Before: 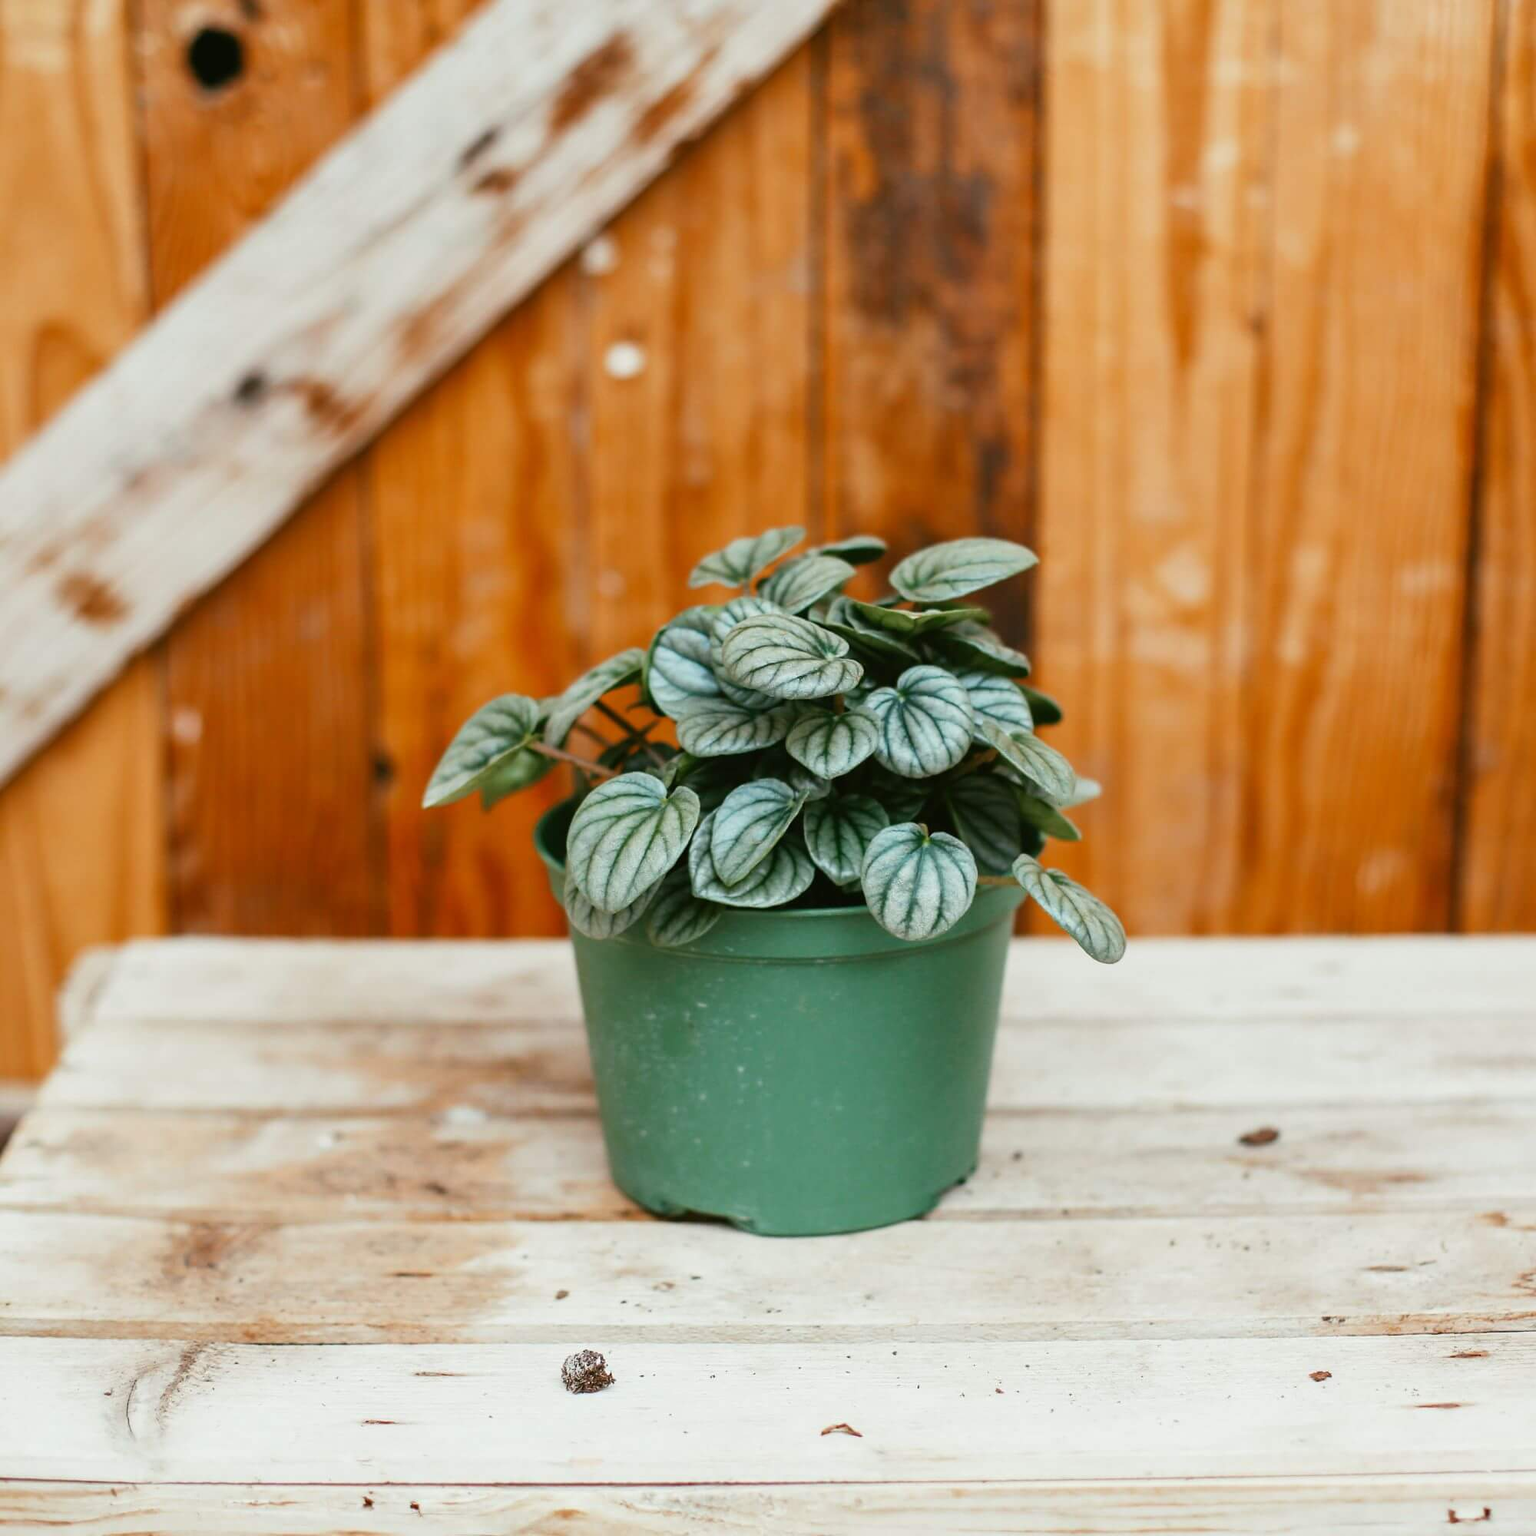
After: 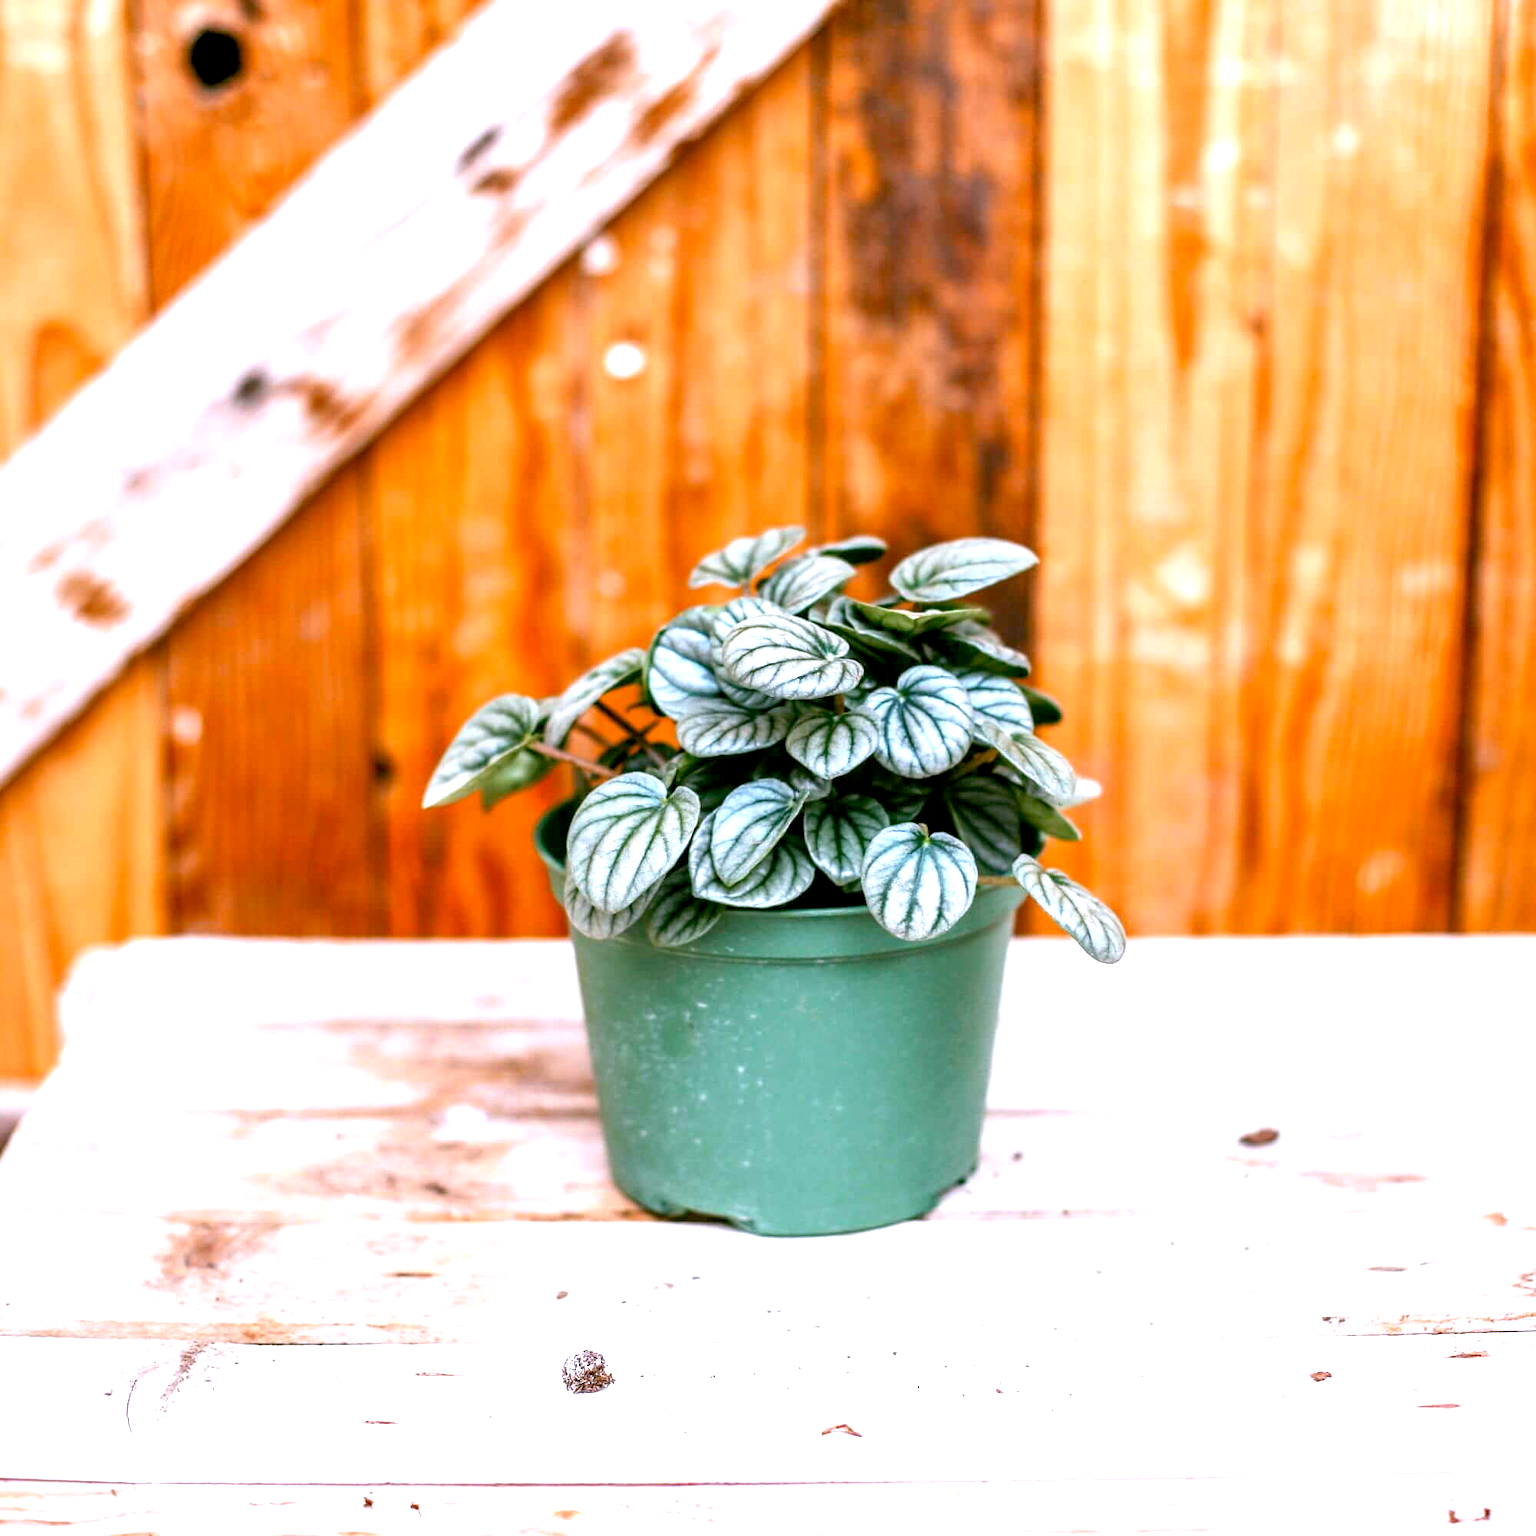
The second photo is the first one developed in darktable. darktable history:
local contrast: on, module defaults
exposure: black level correction 0.008, exposure 0.979 EV, compensate highlight preservation false
white balance: red 1.042, blue 1.17
